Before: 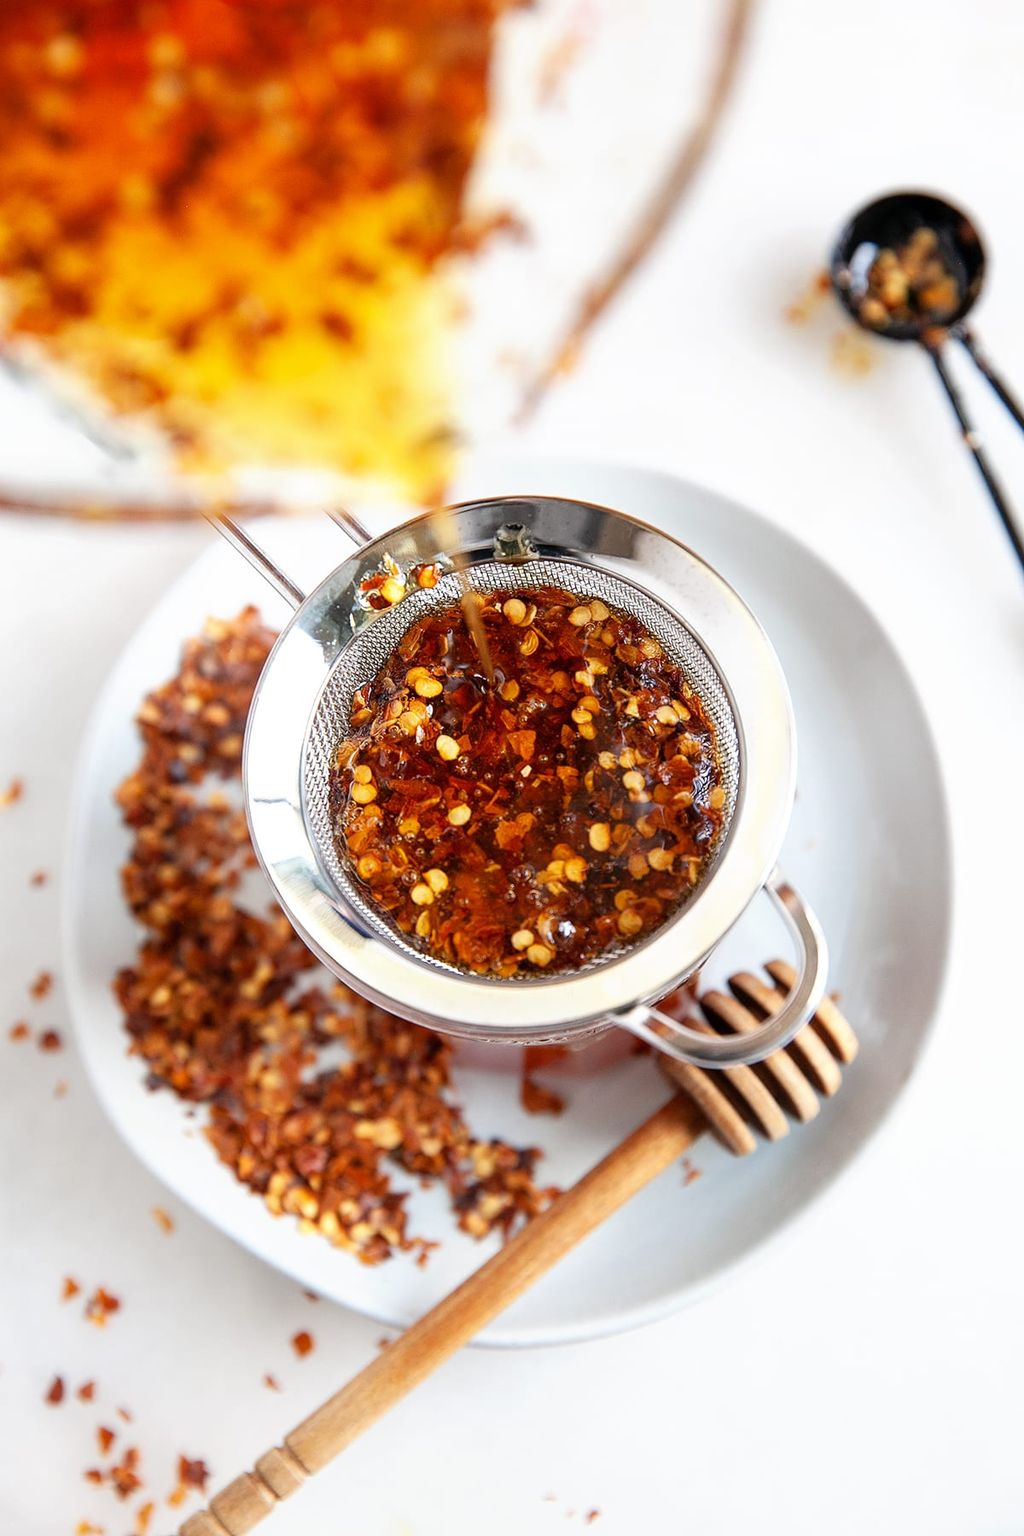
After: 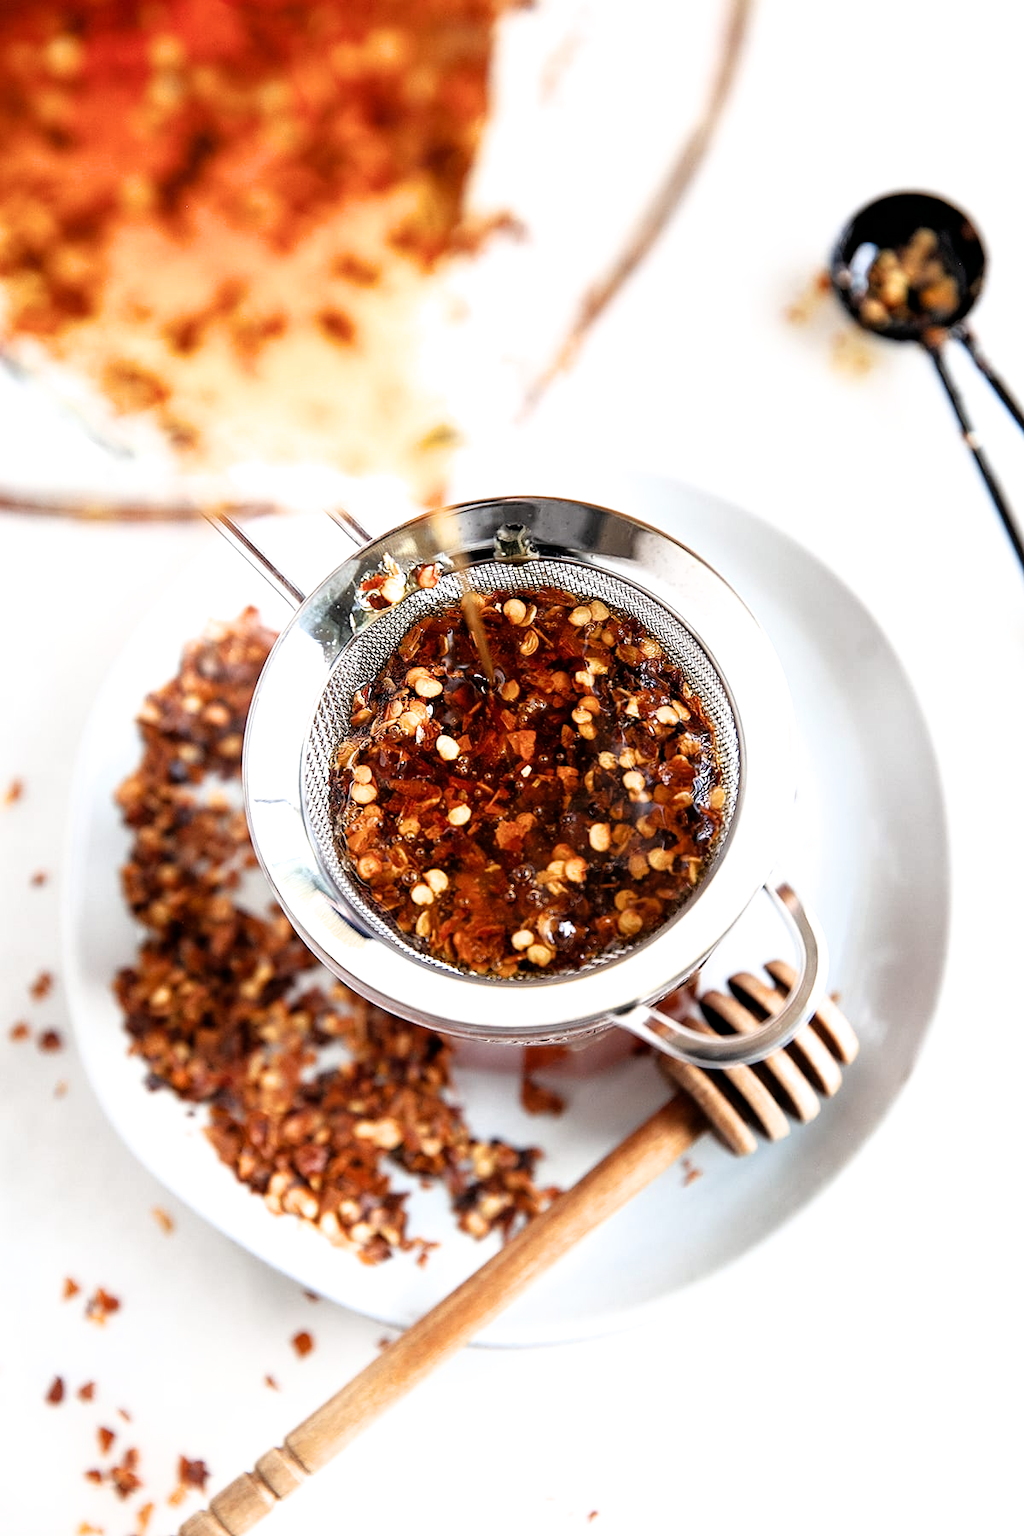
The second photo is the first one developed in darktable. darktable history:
filmic rgb: black relative exposure -8.29 EV, white relative exposure 2.2 EV, target white luminance 99.996%, hardness 7.04, latitude 75.11%, contrast 1.314, highlights saturation mix -2.39%, shadows ↔ highlights balance 30.27%
